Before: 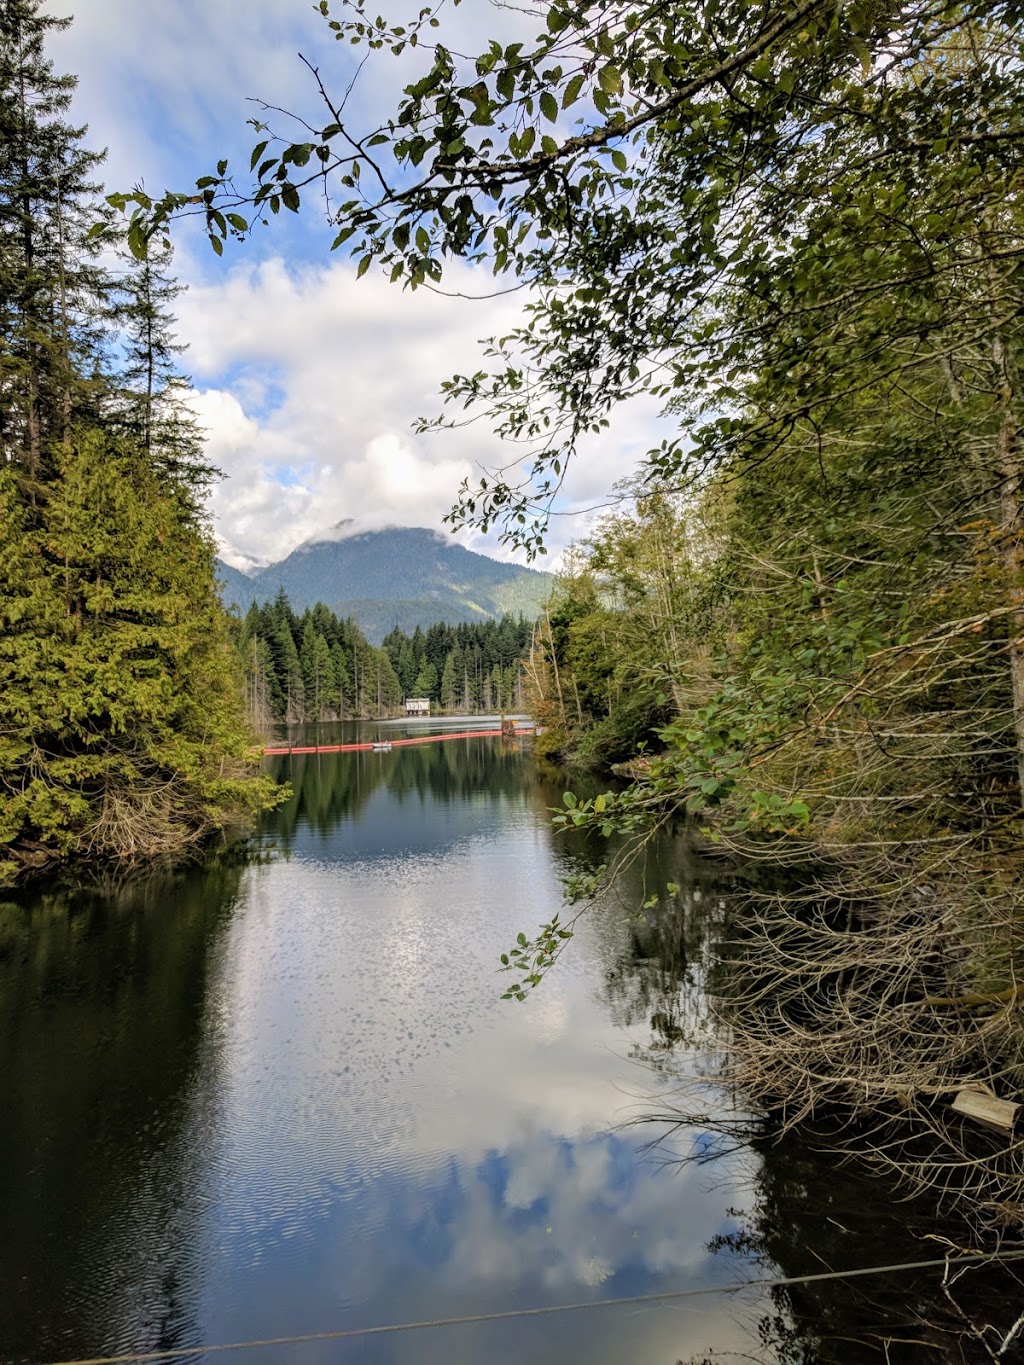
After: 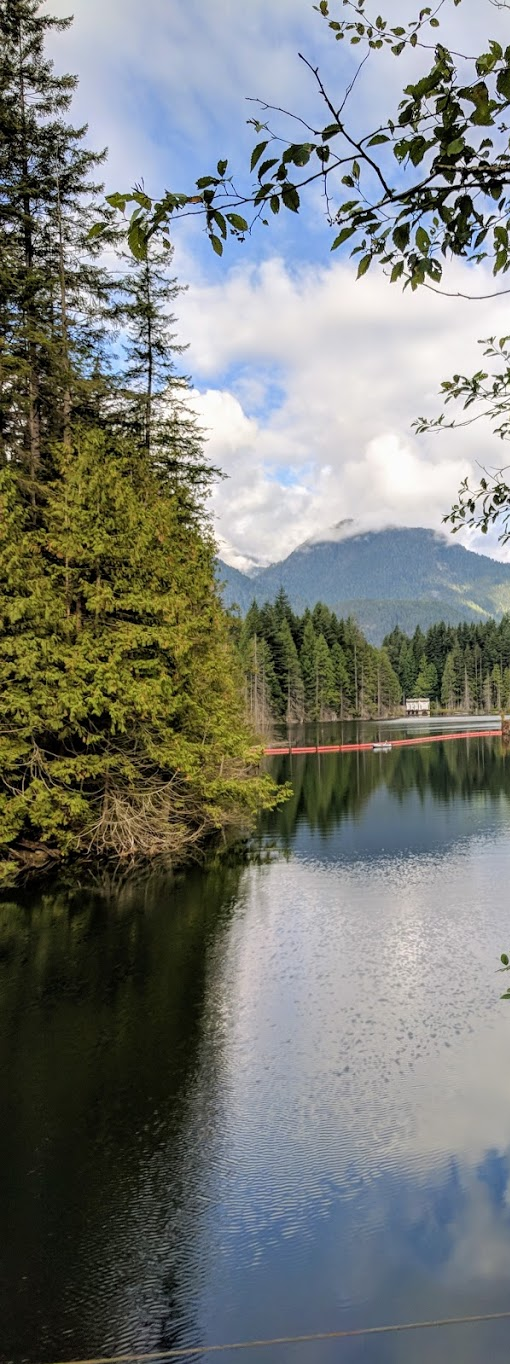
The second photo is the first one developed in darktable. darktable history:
crop and rotate: left 0.057%, top 0%, right 50.089%
